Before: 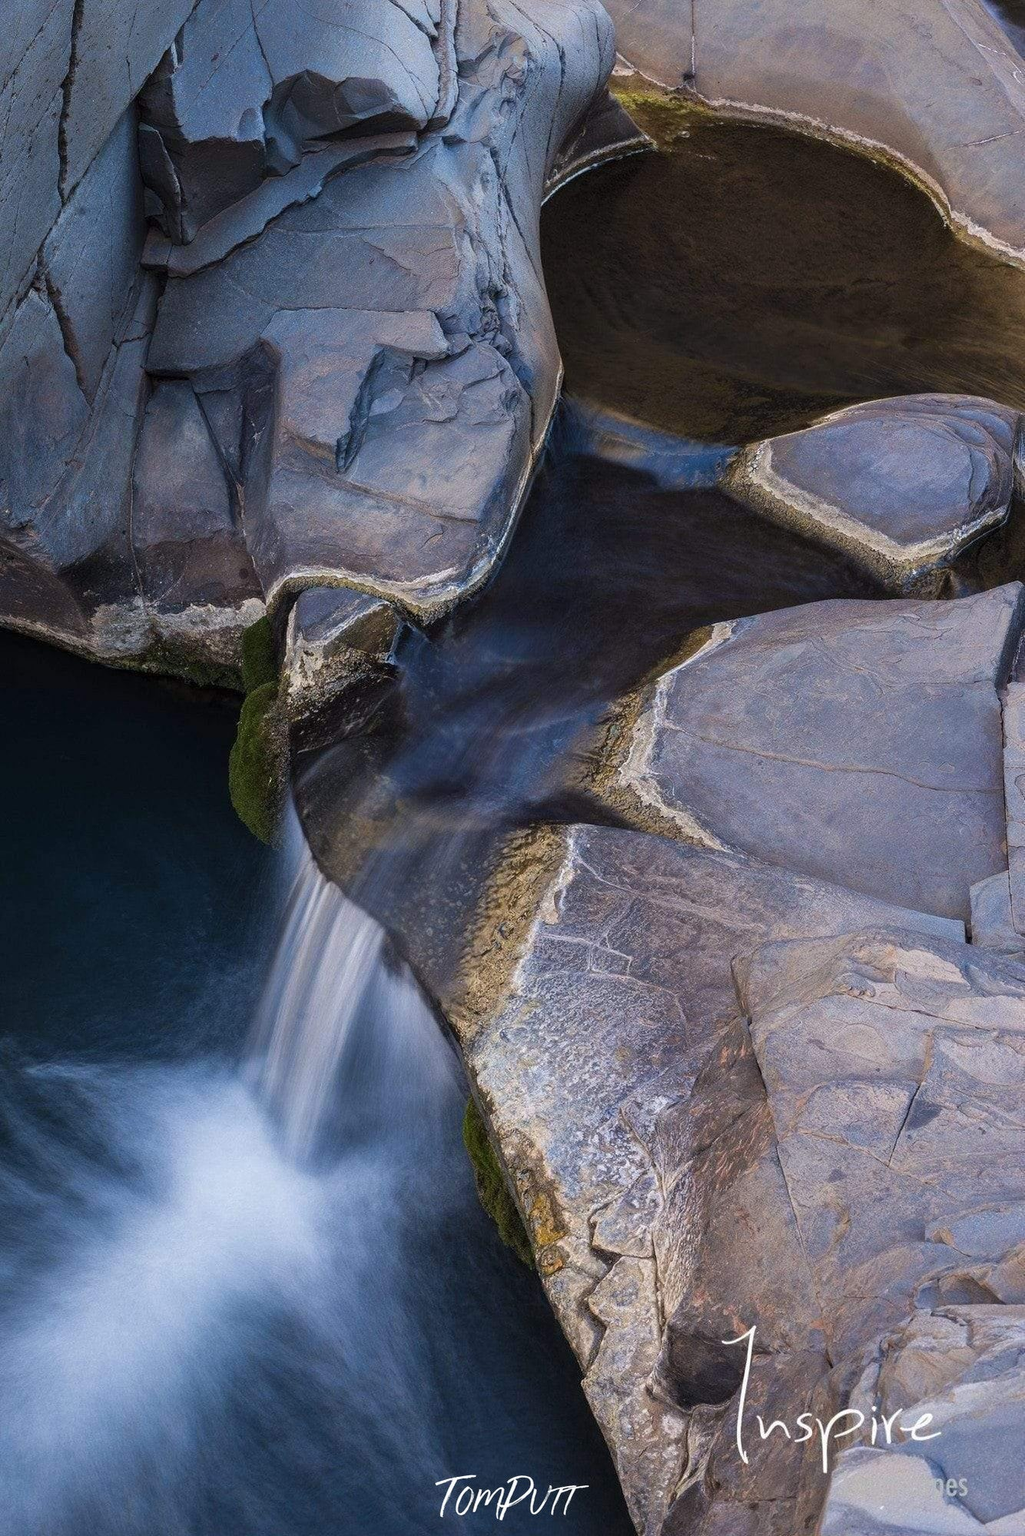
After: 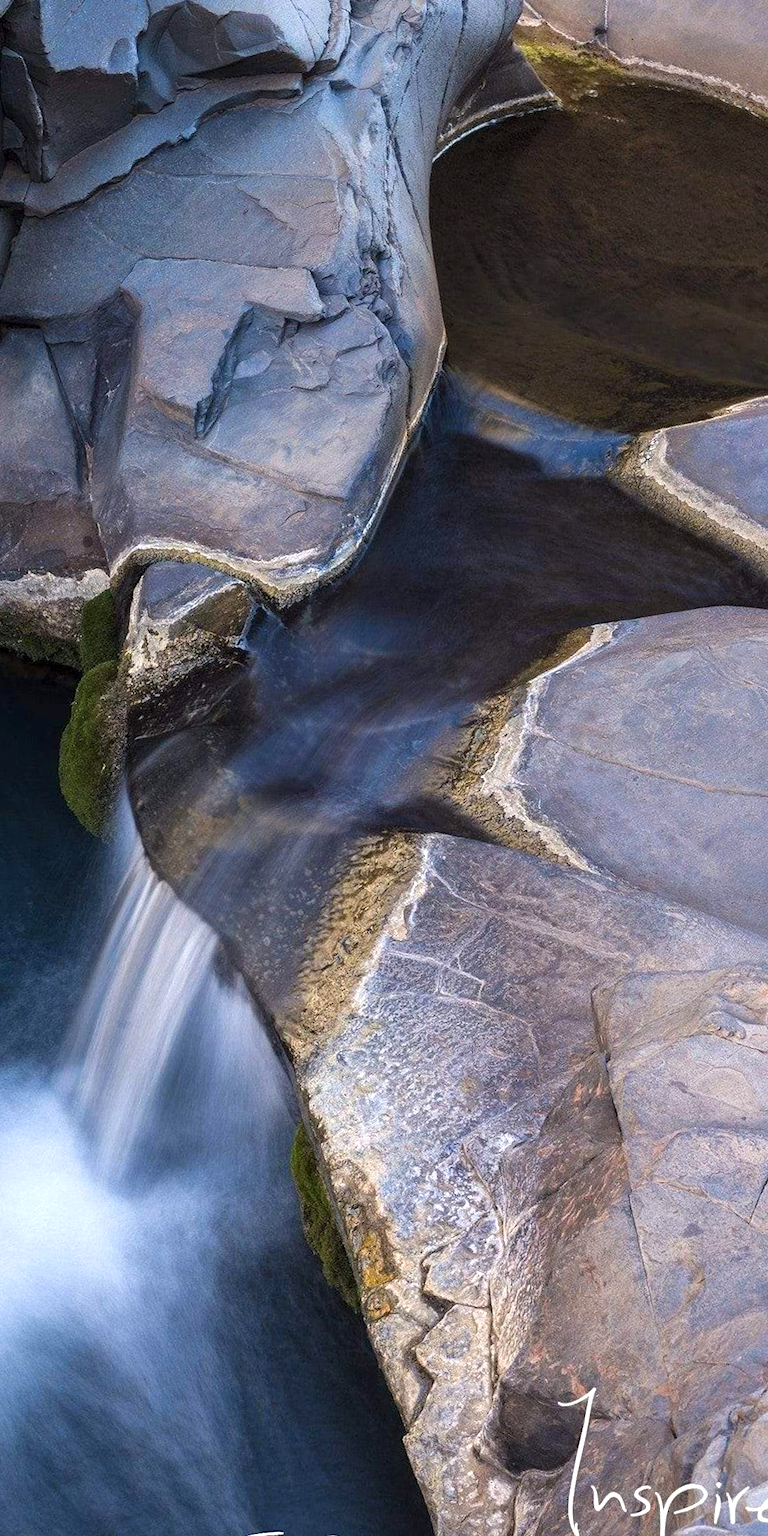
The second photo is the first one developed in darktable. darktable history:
exposure: black level correction 0.001, exposure 0.5 EV, compensate exposure bias true, compensate highlight preservation false
crop and rotate: angle -3.27°, left 14.277%, top 0.028%, right 10.766%, bottom 0.028%
